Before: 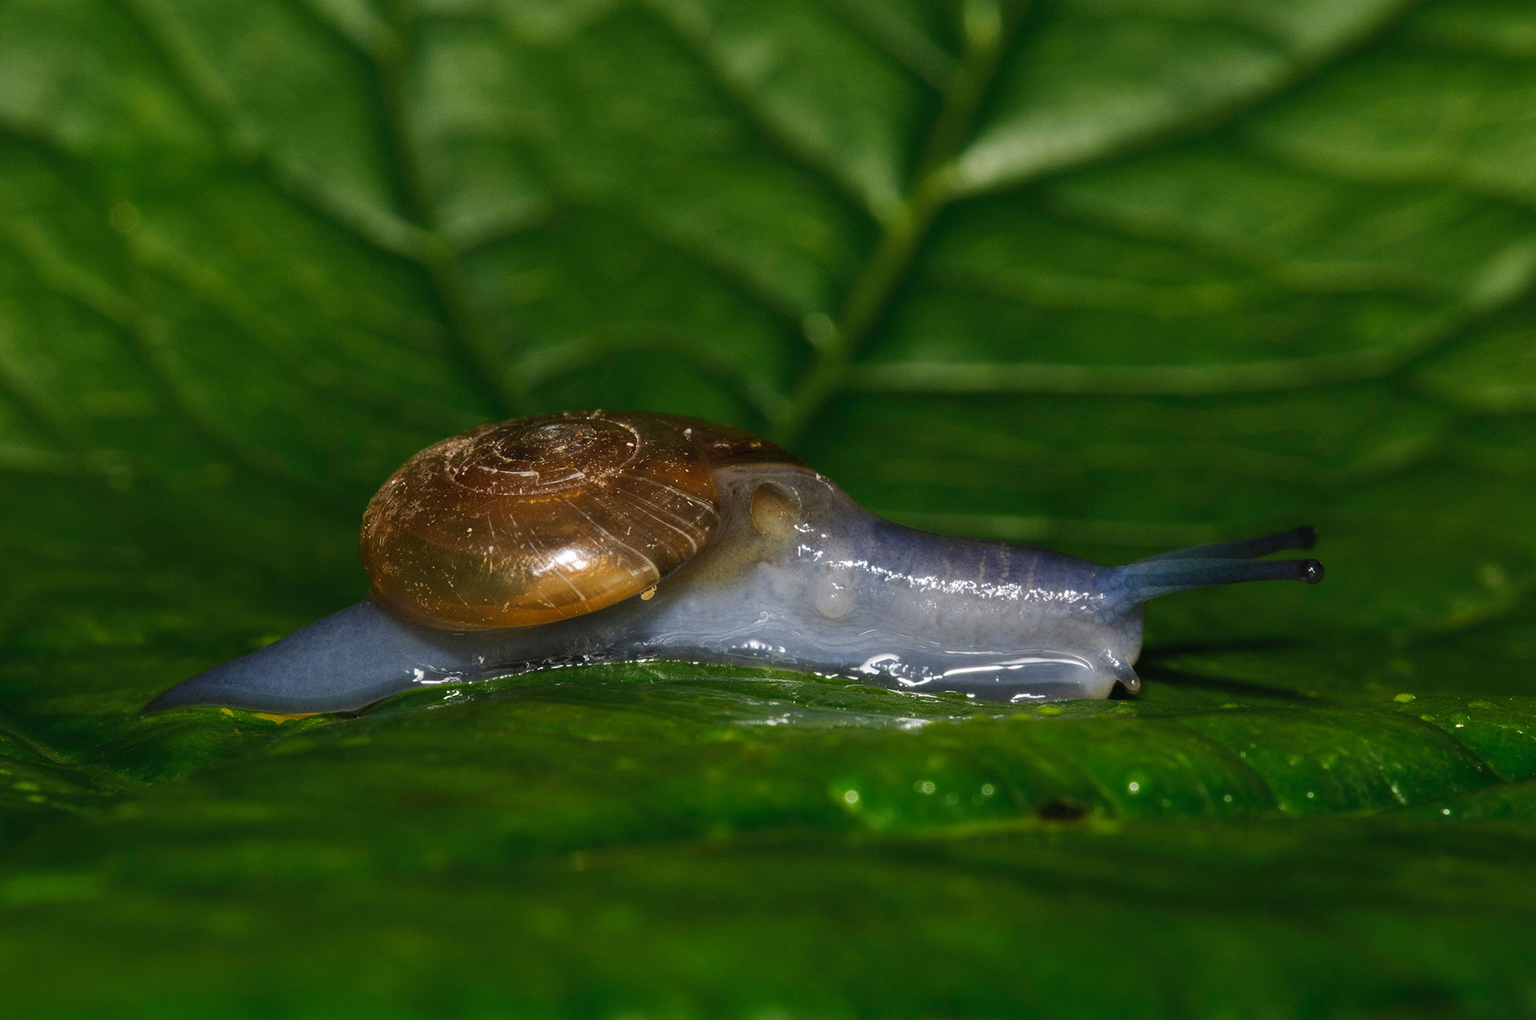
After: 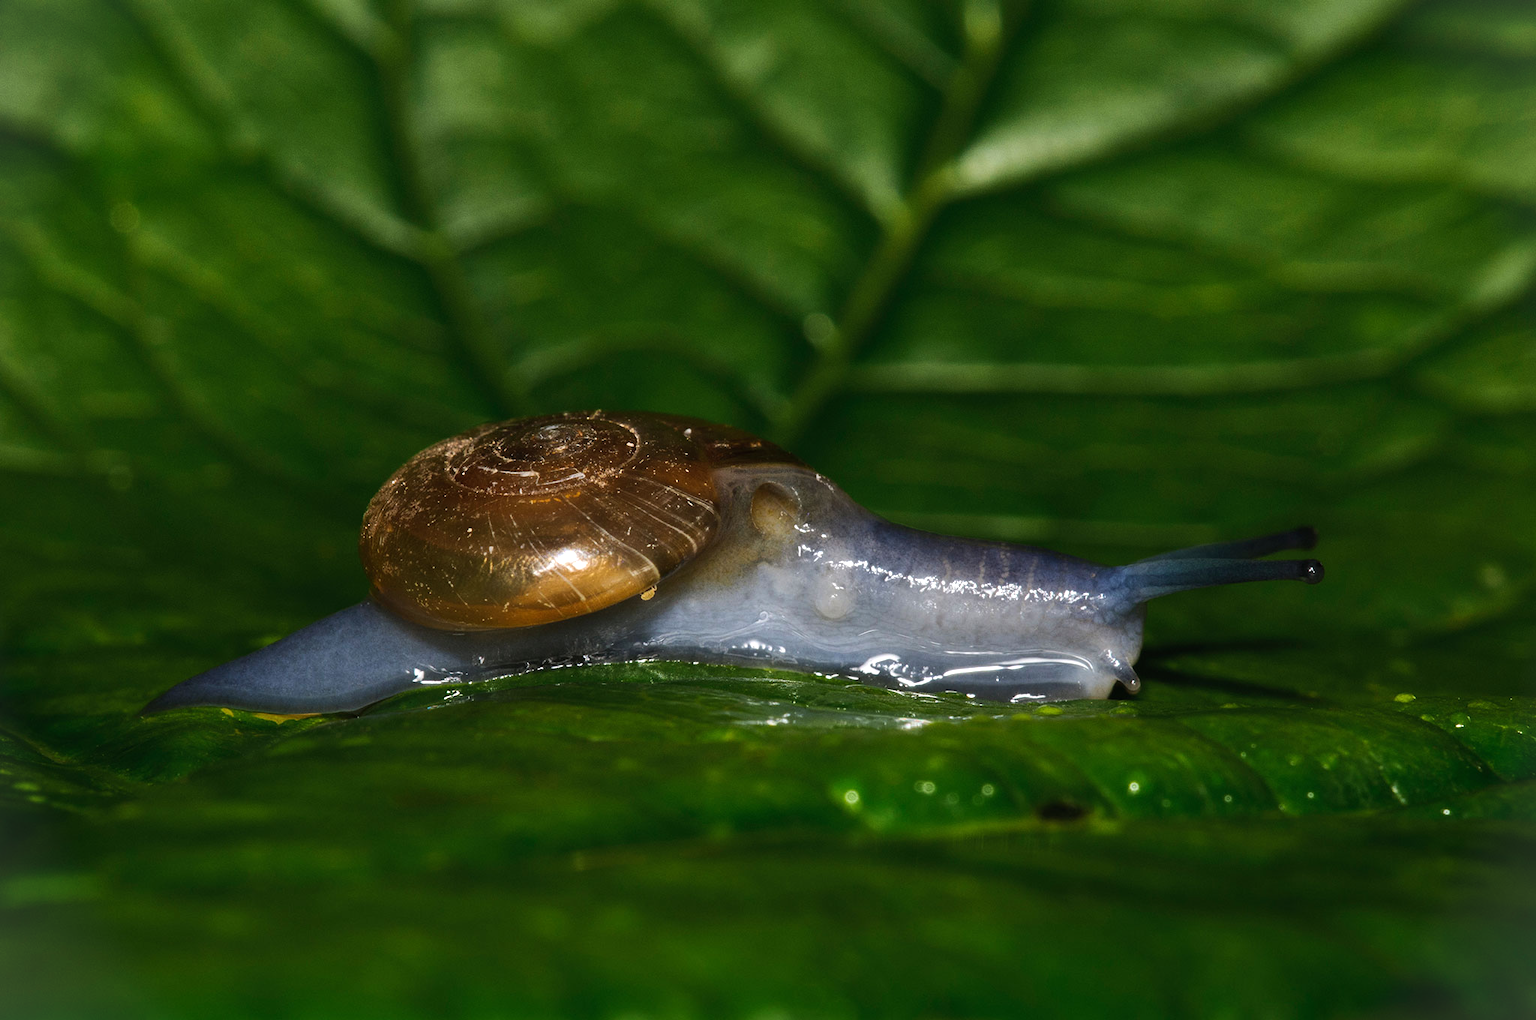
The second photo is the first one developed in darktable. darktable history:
tone equalizer: -8 EV -0.417 EV, -7 EV -0.389 EV, -6 EV -0.333 EV, -5 EV -0.222 EV, -3 EV 0.222 EV, -2 EV 0.333 EV, -1 EV 0.389 EV, +0 EV 0.417 EV, edges refinement/feathering 500, mask exposure compensation -1.57 EV, preserve details no
vignetting: fall-off start 100%, brightness 0.05, saturation 0
